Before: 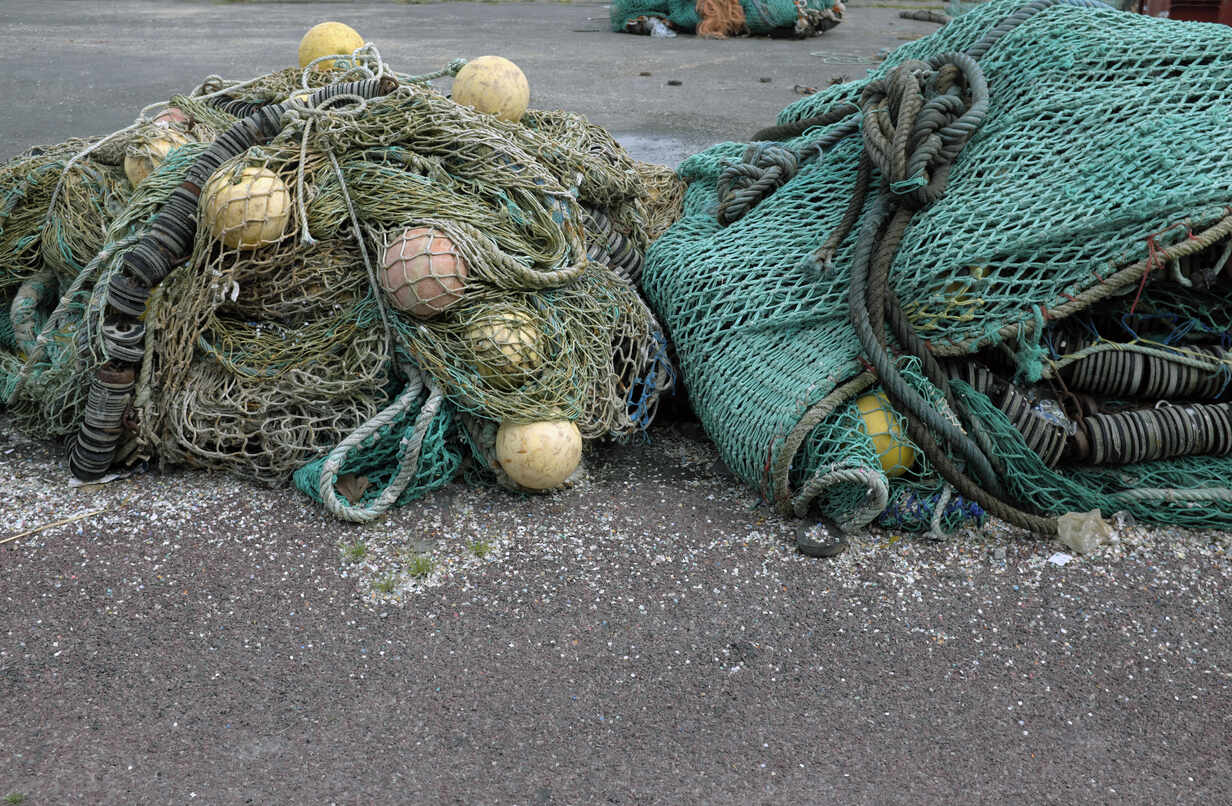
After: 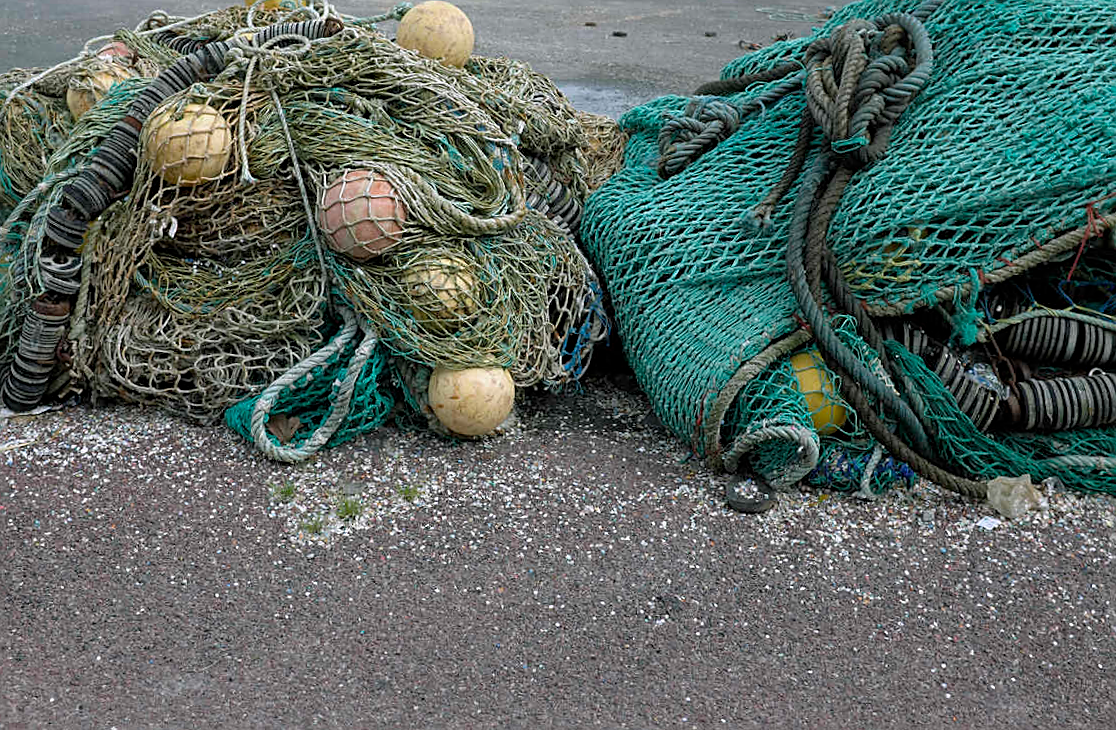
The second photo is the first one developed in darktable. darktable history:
crop and rotate: angle -1.96°, left 3.097%, top 4.154%, right 1.586%, bottom 0.529%
sharpen: amount 0.55
color zones: curves: ch0 [(0, 0.425) (0.143, 0.422) (0.286, 0.42) (0.429, 0.419) (0.571, 0.419) (0.714, 0.42) (0.857, 0.422) (1, 0.425)]
tone equalizer: on, module defaults
